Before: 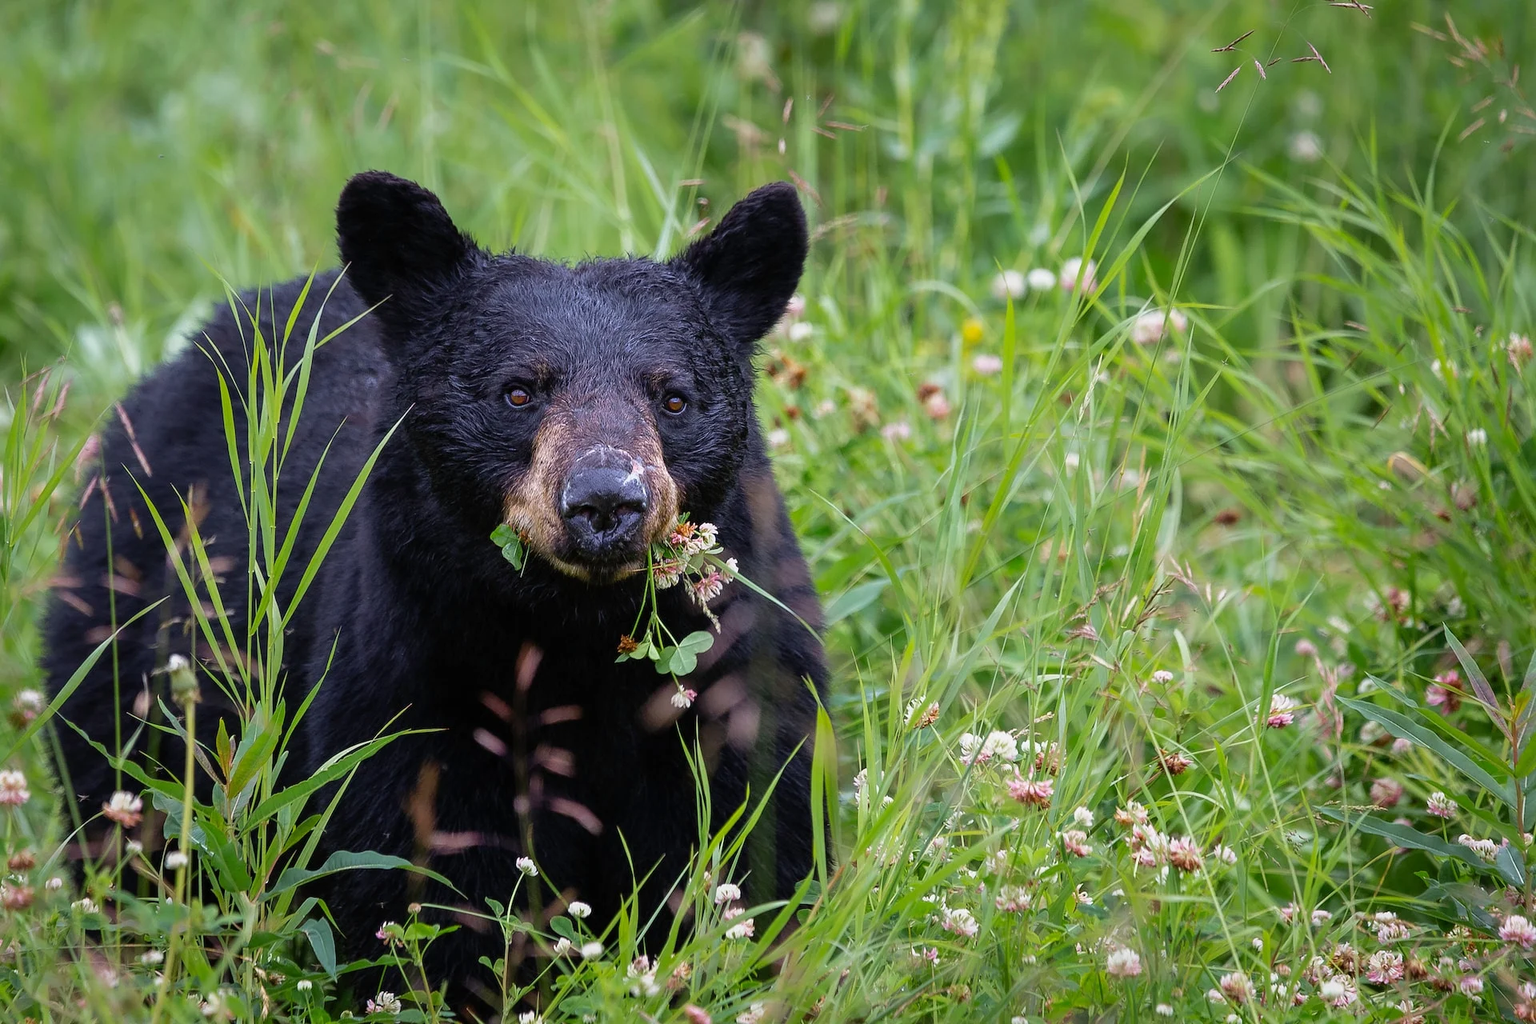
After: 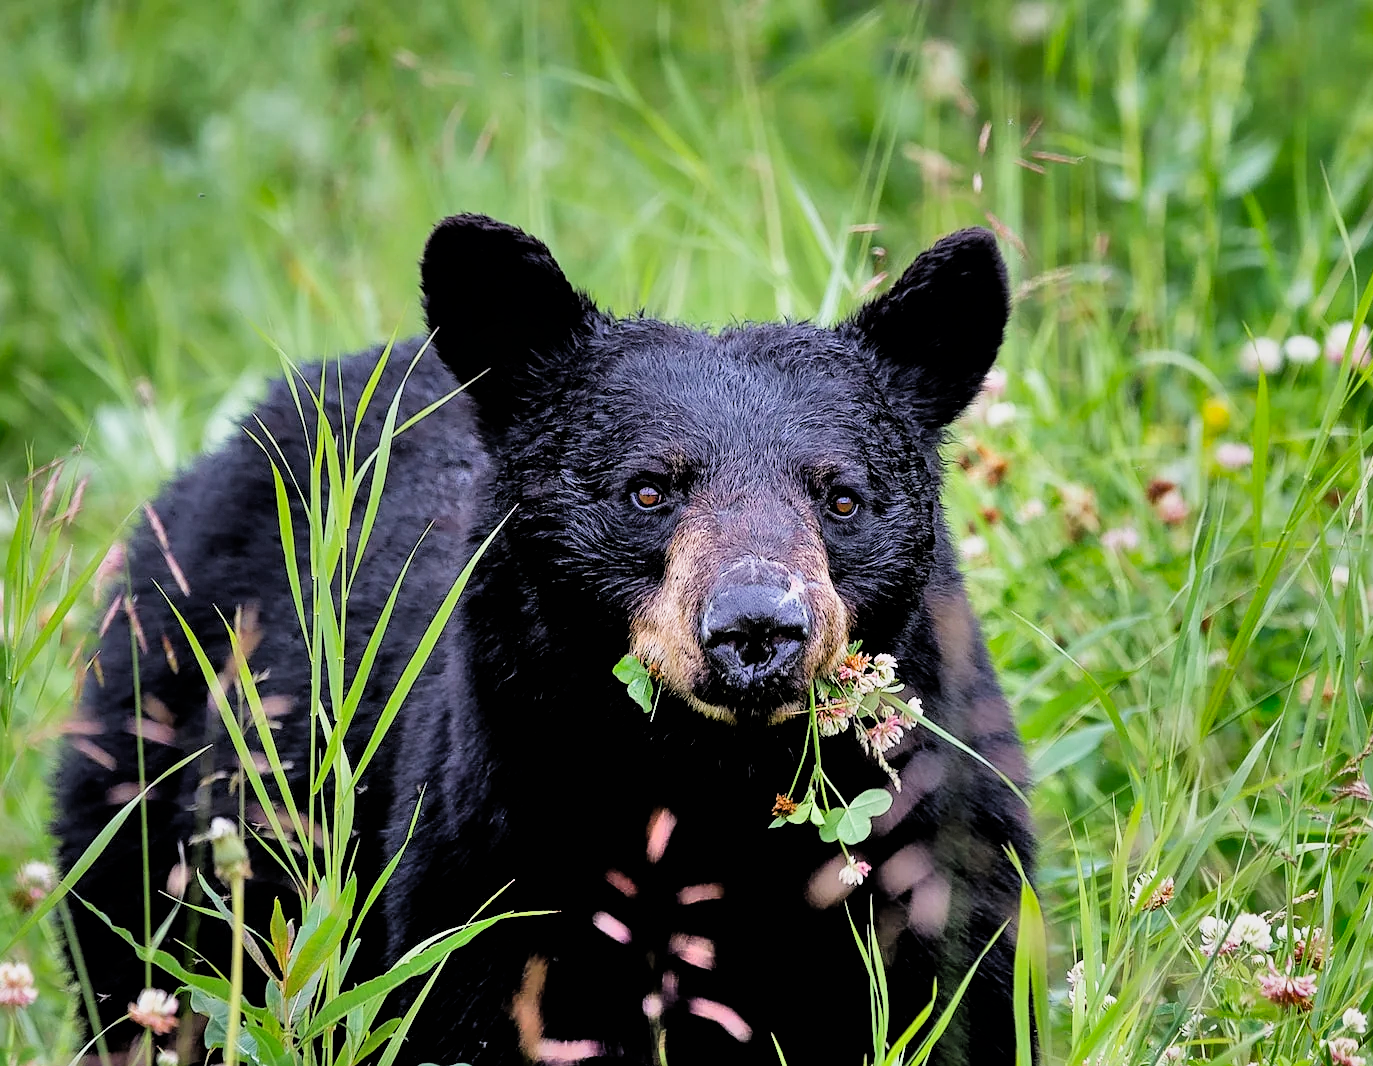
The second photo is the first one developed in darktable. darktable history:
sharpen: amount 0.208
exposure: black level correction 0, exposure 0.881 EV, compensate highlight preservation false
crop: right 28.442%, bottom 16.664%
filmic rgb: black relative exposure -3.39 EV, white relative exposure 3.46 EV, threshold 6 EV, hardness 2.36, contrast 1.103, enable highlight reconstruction true
shadows and highlights: white point adjustment -3.56, highlights -63.84, soften with gaussian
